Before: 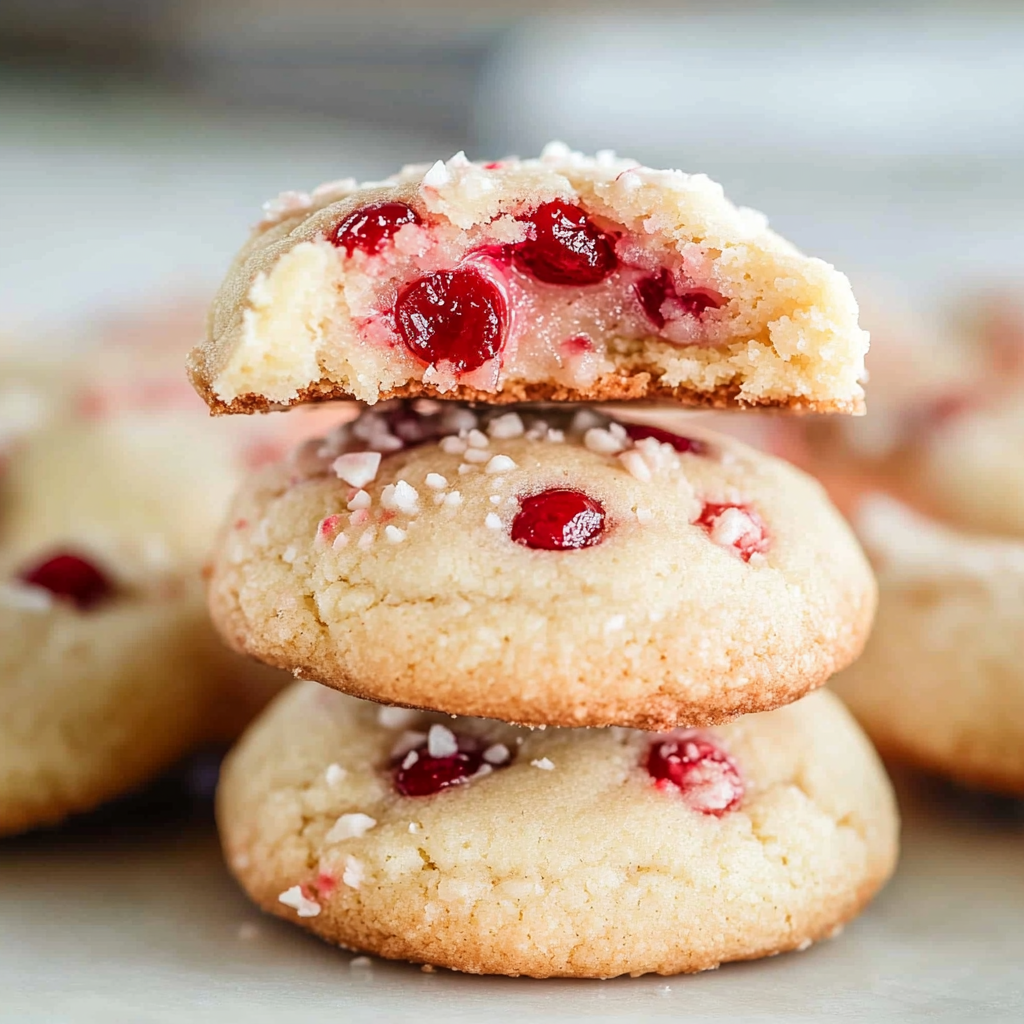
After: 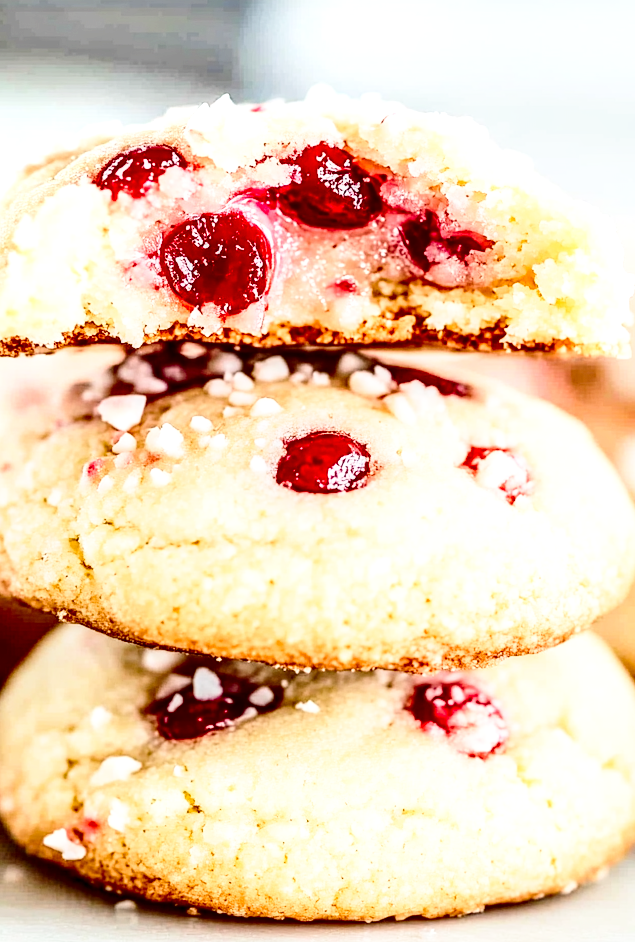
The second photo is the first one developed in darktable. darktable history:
base curve: curves: ch0 [(0, 0) (0.028, 0.03) (0.121, 0.232) (0.46, 0.748) (0.859, 0.968) (1, 1)], preserve colors none
crop and rotate: left 22.96%, top 5.64%, right 15.027%, bottom 2.315%
contrast brightness saturation: contrast 0.314, brightness -0.076, saturation 0.169
local contrast: detail 156%
